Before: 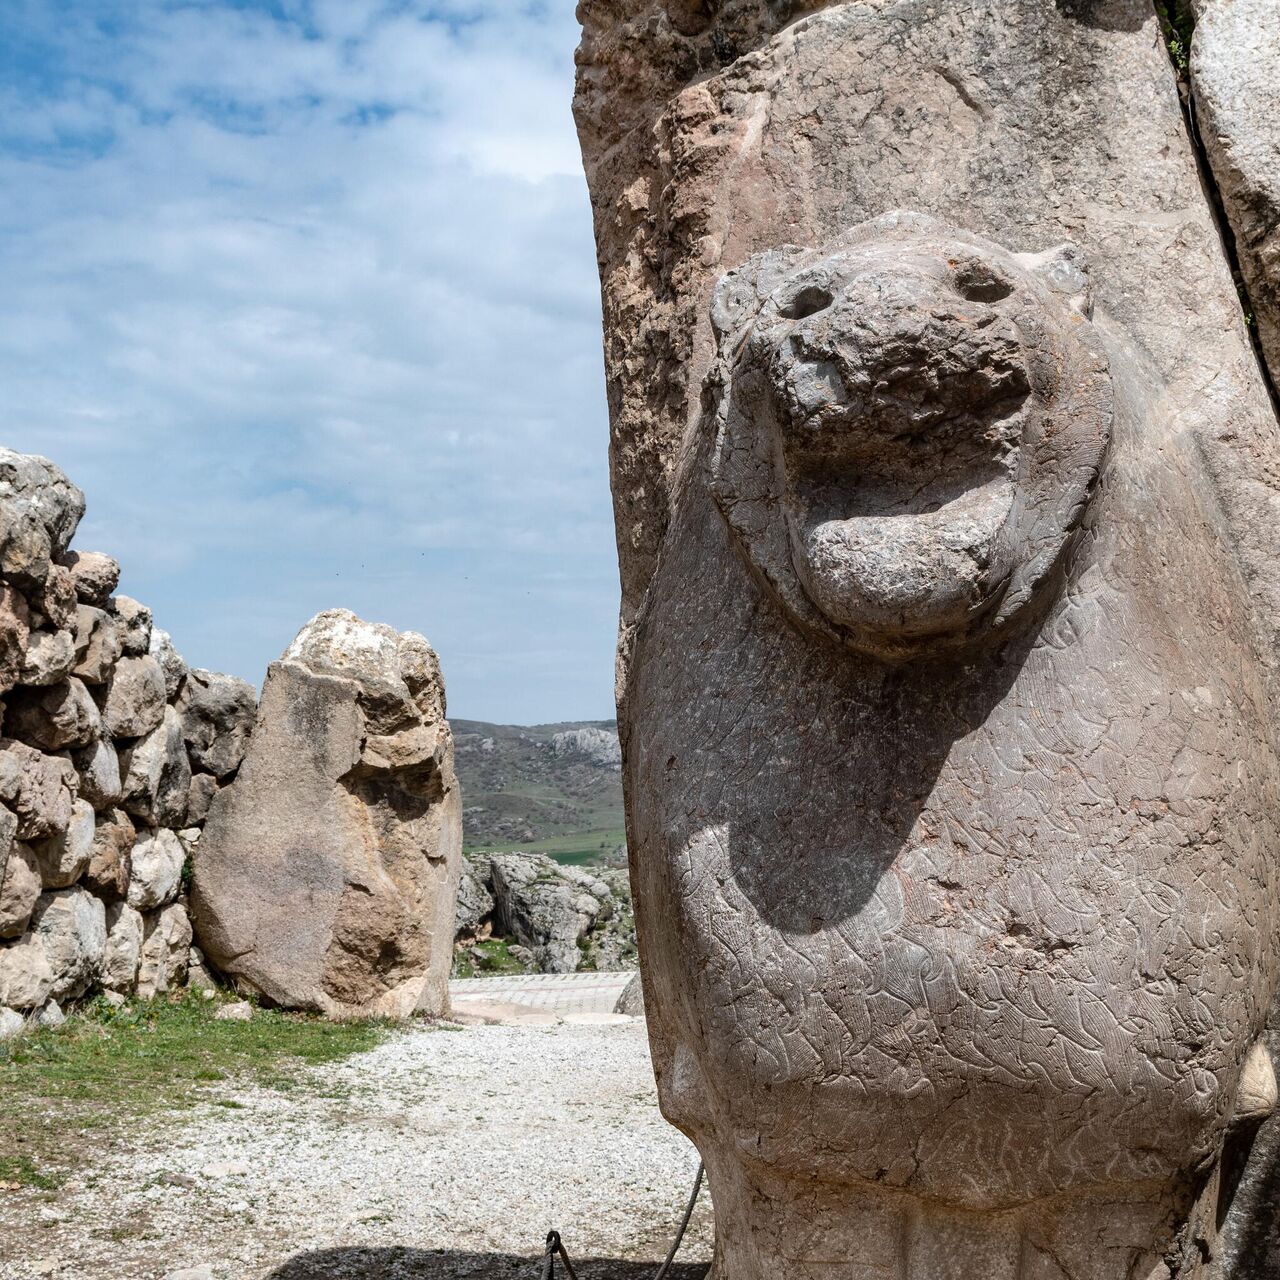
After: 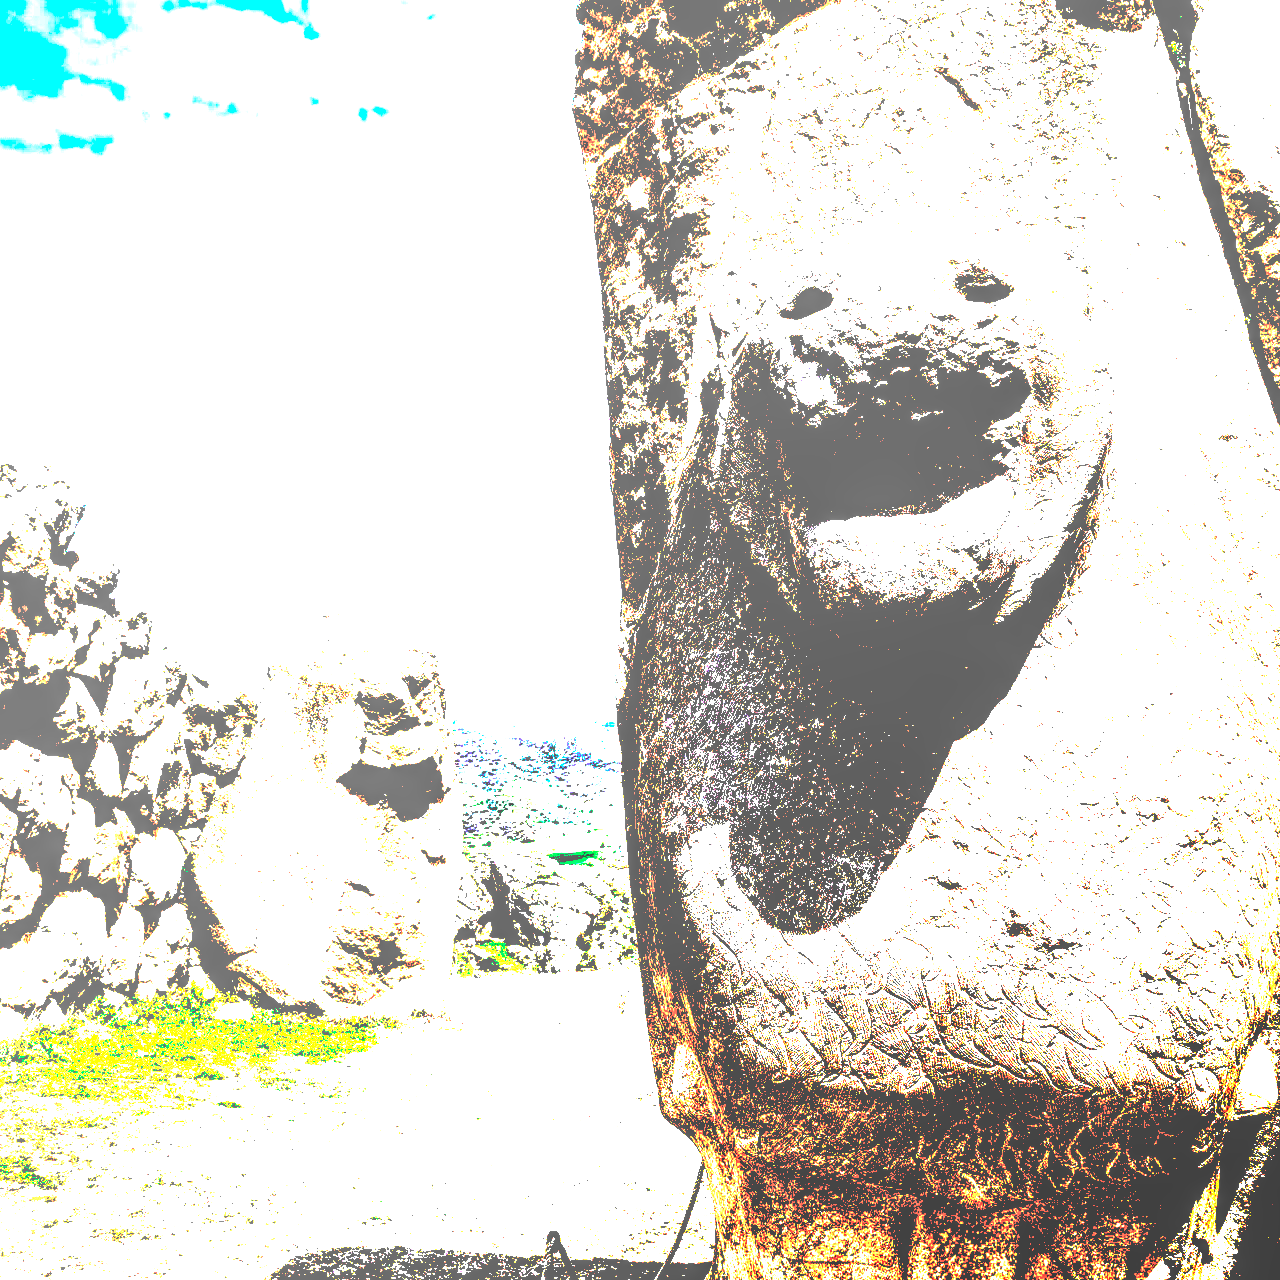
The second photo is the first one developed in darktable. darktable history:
tone equalizer: edges refinement/feathering 500, mask exposure compensation -1.57 EV, preserve details no
color balance rgb: power › hue 329.76°, perceptual saturation grading › global saturation 1.633%, perceptual saturation grading › highlights -1.355%, perceptual saturation grading › mid-tones 3.619%, perceptual saturation grading › shadows 8.18%, global vibrance 20%
exposure: black level correction 0.098, exposure 3.013 EV, compensate highlight preservation false
local contrast: highlights 65%, shadows 54%, detail 168%, midtone range 0.509
